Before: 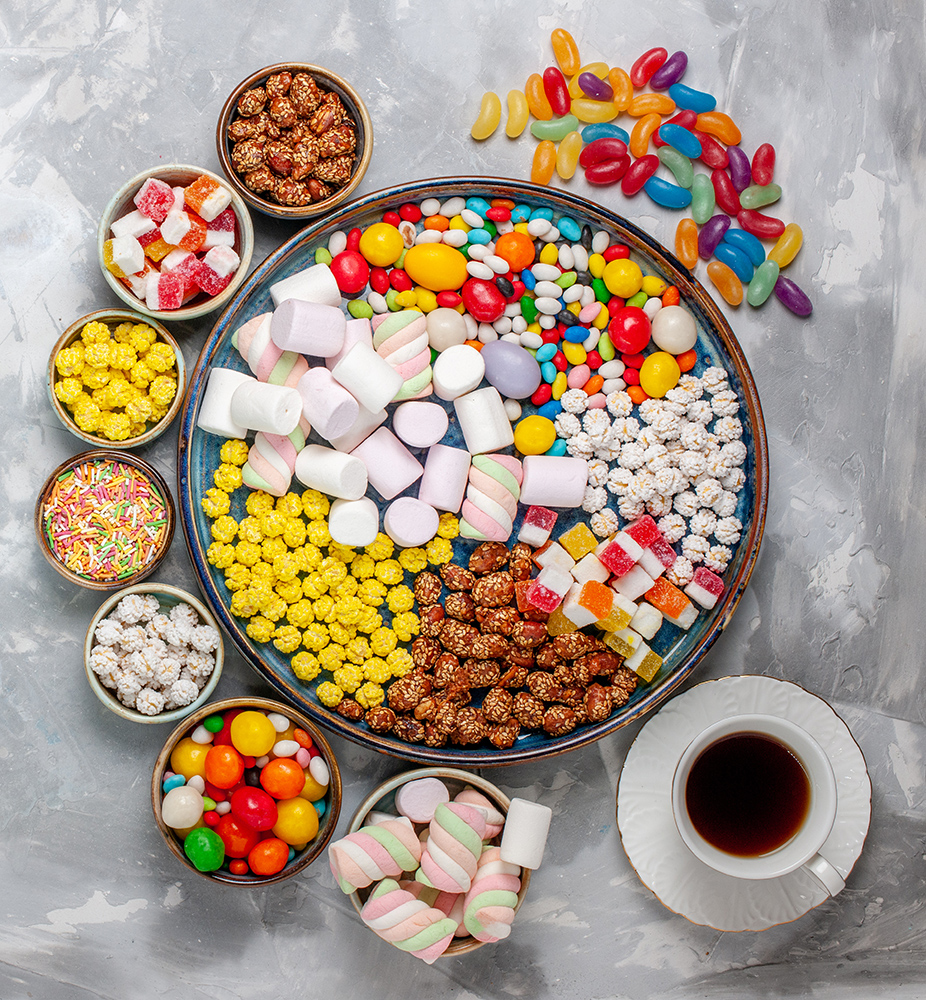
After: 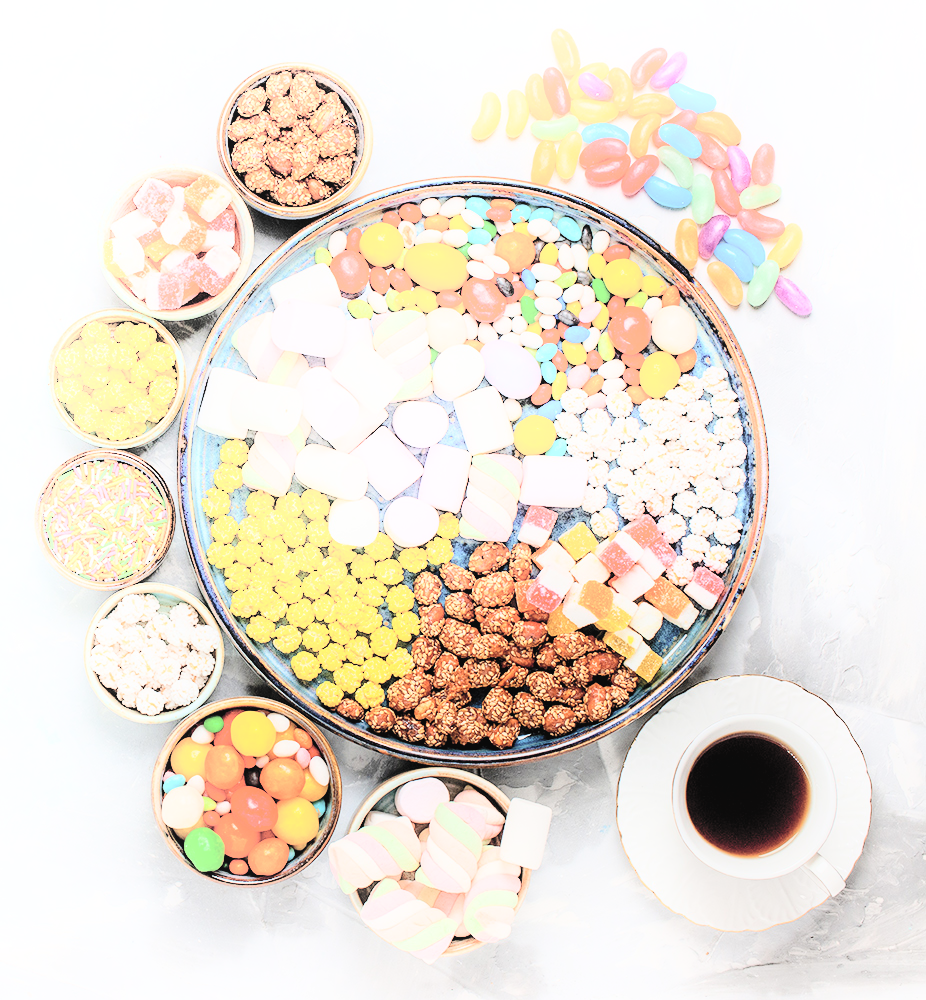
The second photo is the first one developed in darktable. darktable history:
shadows and highlights: shadows -21.3, highlights 100, soften with gaussian
contrast brightness saturation: contrast 0.39, brightness 0.53
filmic rgb: hardness 4.17
